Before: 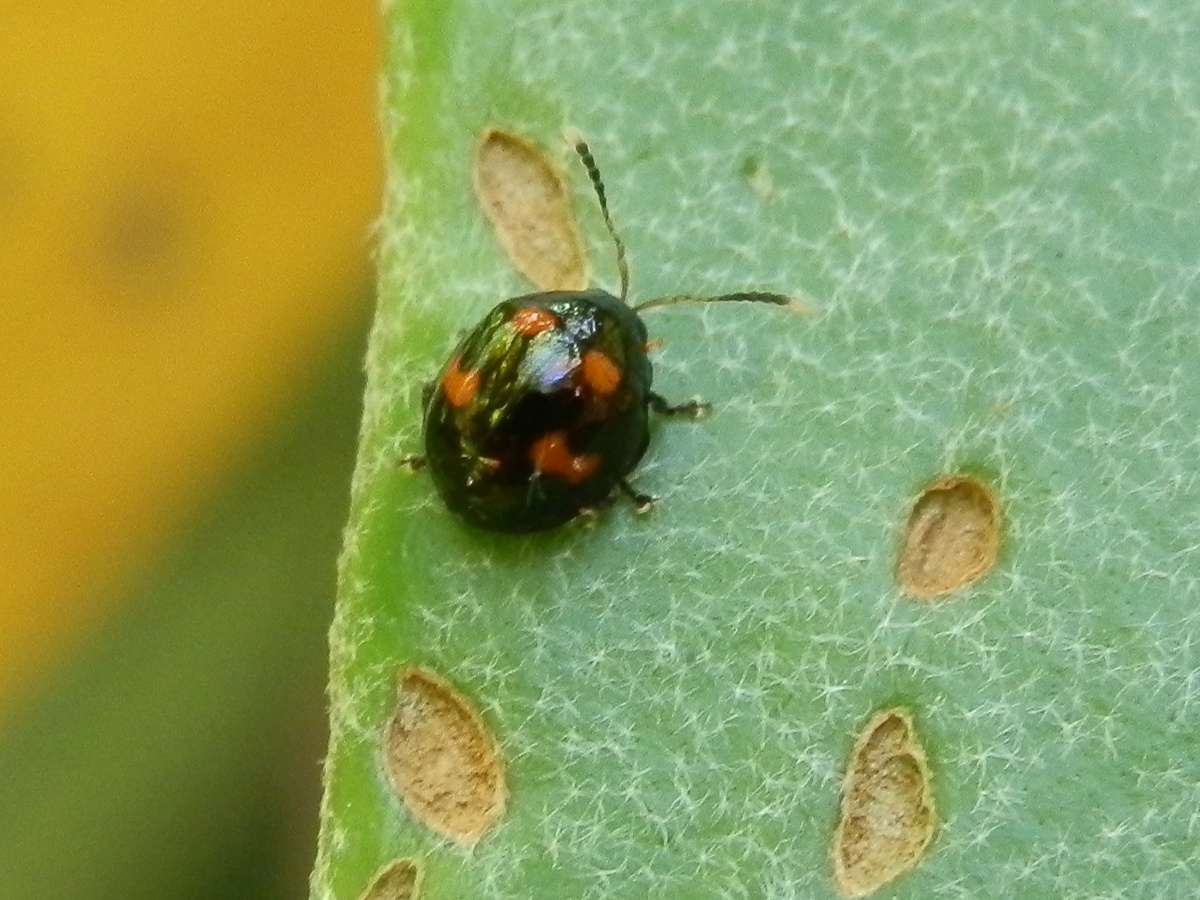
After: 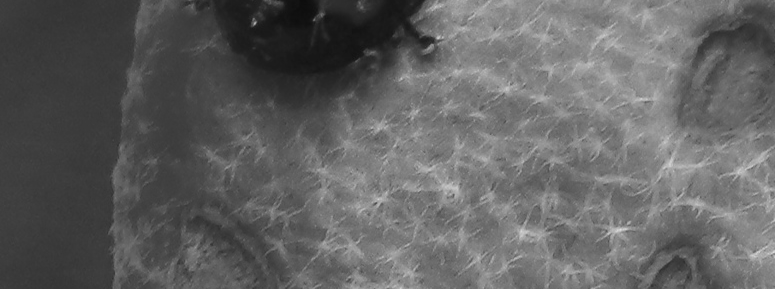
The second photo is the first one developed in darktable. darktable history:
exposure: black level correction 0, exposure 0.499 EV, compensate highlight preservation false
color zones: curves: ch0 [(0.287, 0.048) (0.493, 0.484) (0.737, 0.816)]; ch1 [(0, 0) (0.143, 0) (0.286, 0) (0.429, 0) (0.571, 0) (0.714, 0) (0.857, 0)]
color calibration: illuminant same as pipeline (D50), adaptation none (bypass), x 0.332, y 0.333, temperature 5011.25 K
crop: left 18.016%, top 51.008%, right 17.357%, bottom 16.795%
